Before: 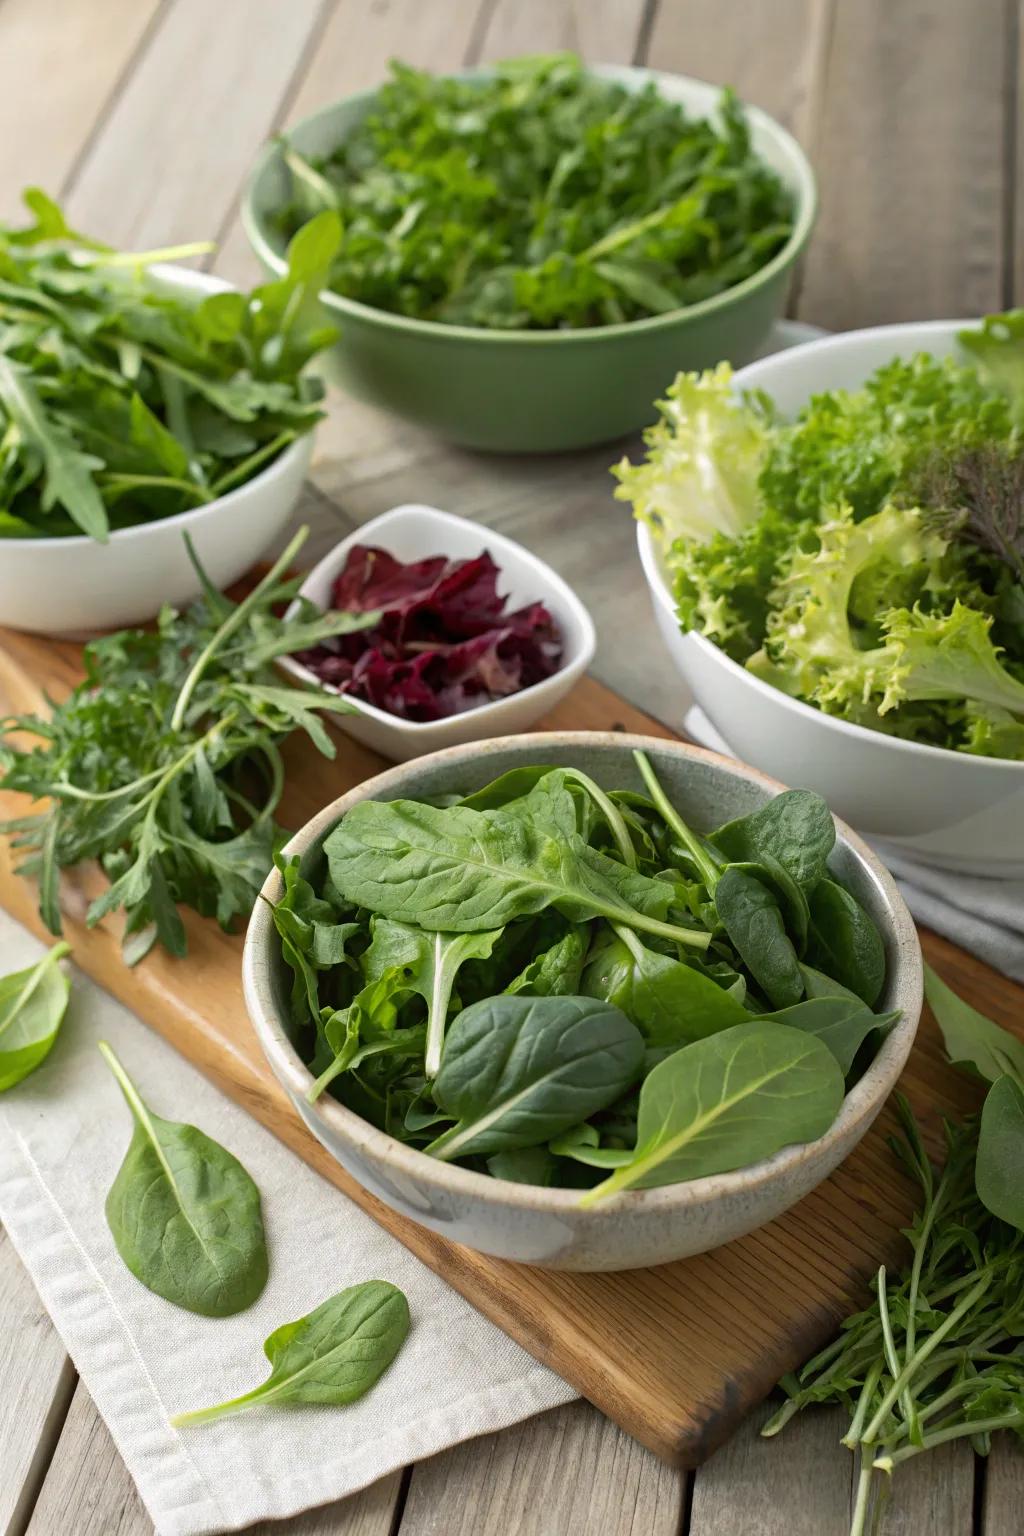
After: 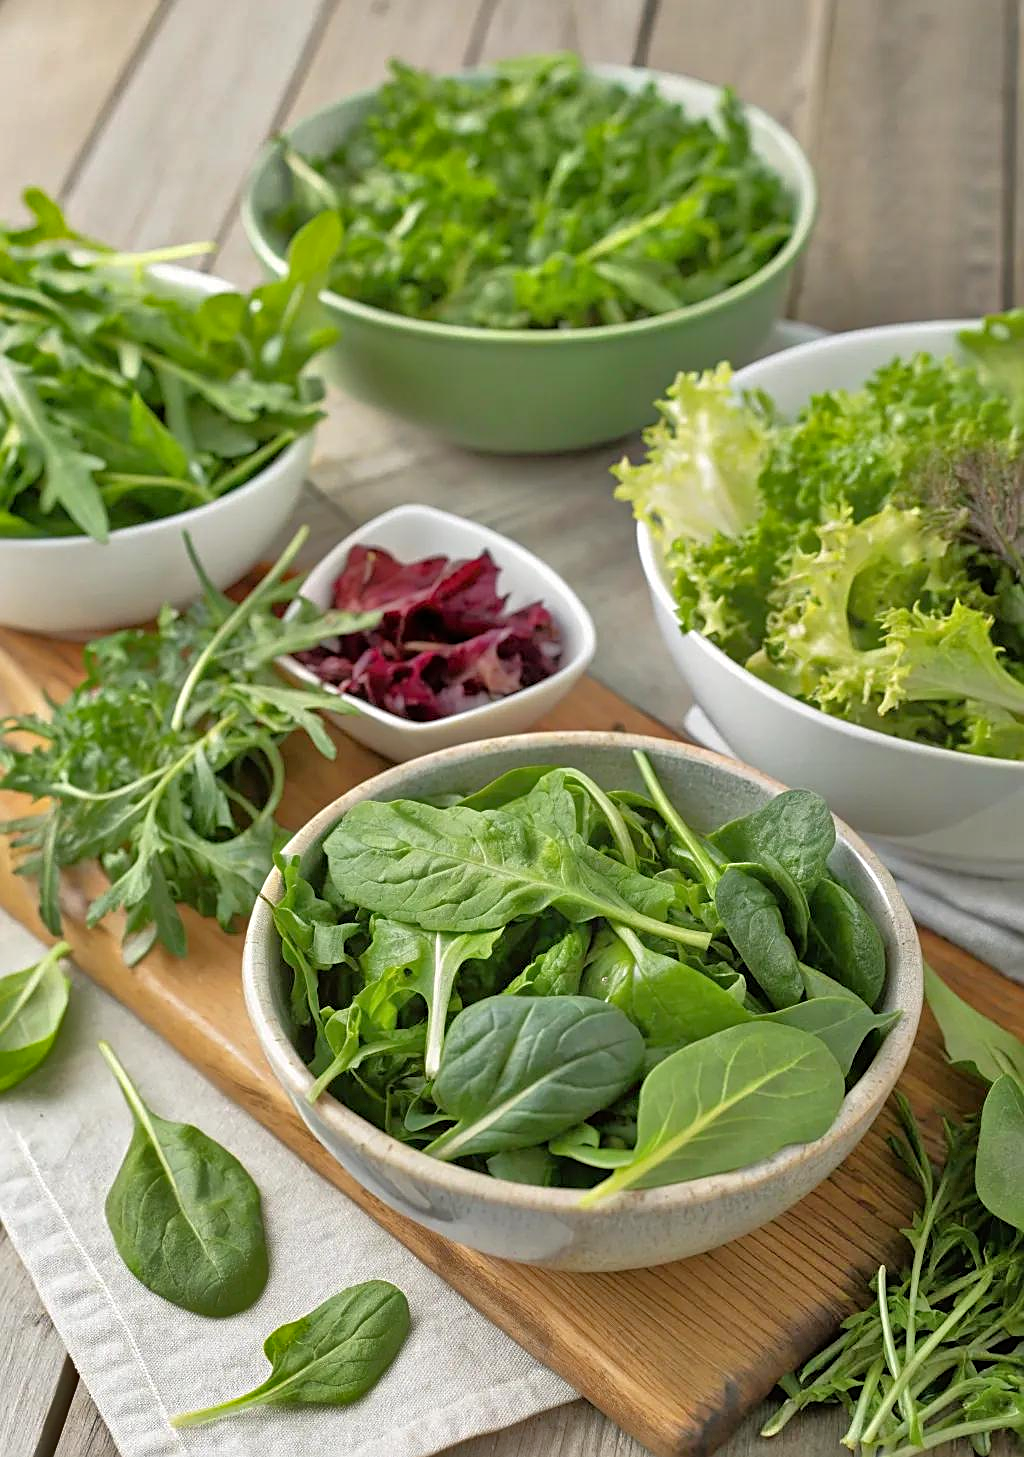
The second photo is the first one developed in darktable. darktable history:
tone equalizer: -7 EV 0.151 EV, -6 EV 0.602 EV, -5 EV 1.15 EV, -4 EV 1.31 EV, -3 EV 1.17 EV, -2 EV 0.6 EV, -1 EV 0.151 EV
shadows and highlights: soften with gaussian
sharpen: on, module defaults
crop and rotate: top 0.013%, bottom 5.12%
